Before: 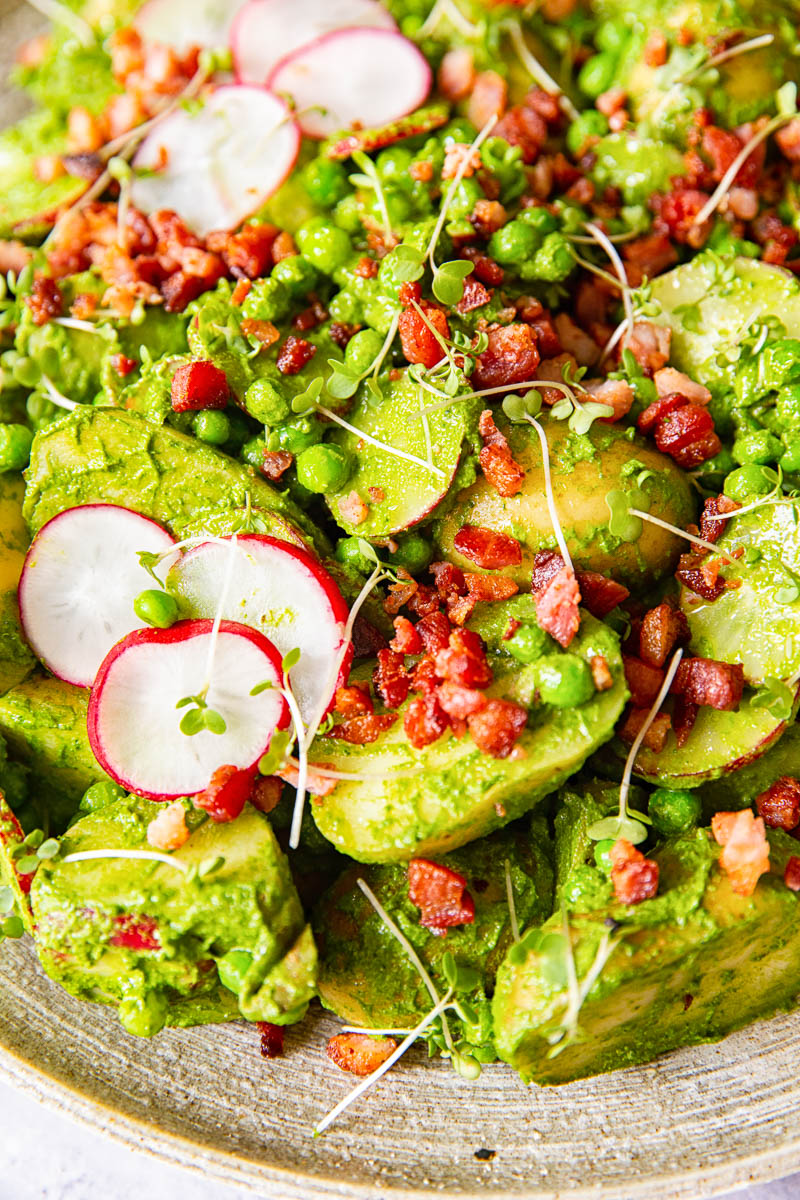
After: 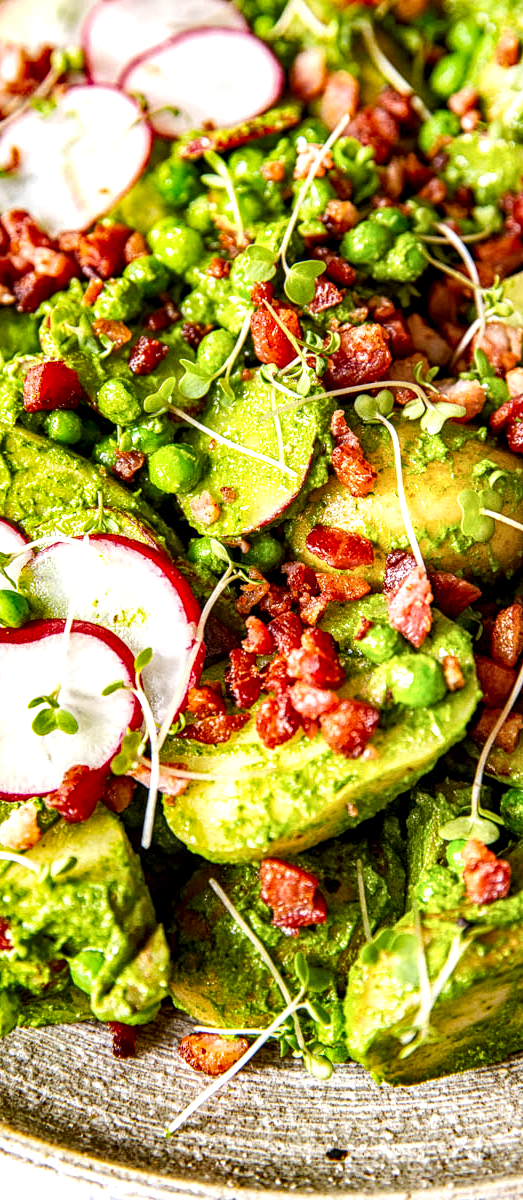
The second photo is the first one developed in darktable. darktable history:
local contrast: highlights 60%, shadows 59%, detail 160%
crop and rotate: left 18.51%, right 16%
exposure: exposure 0.166 EV, compensate highlight preservation false
shadows and highlights: shadows 5.94, soften with gaussian
